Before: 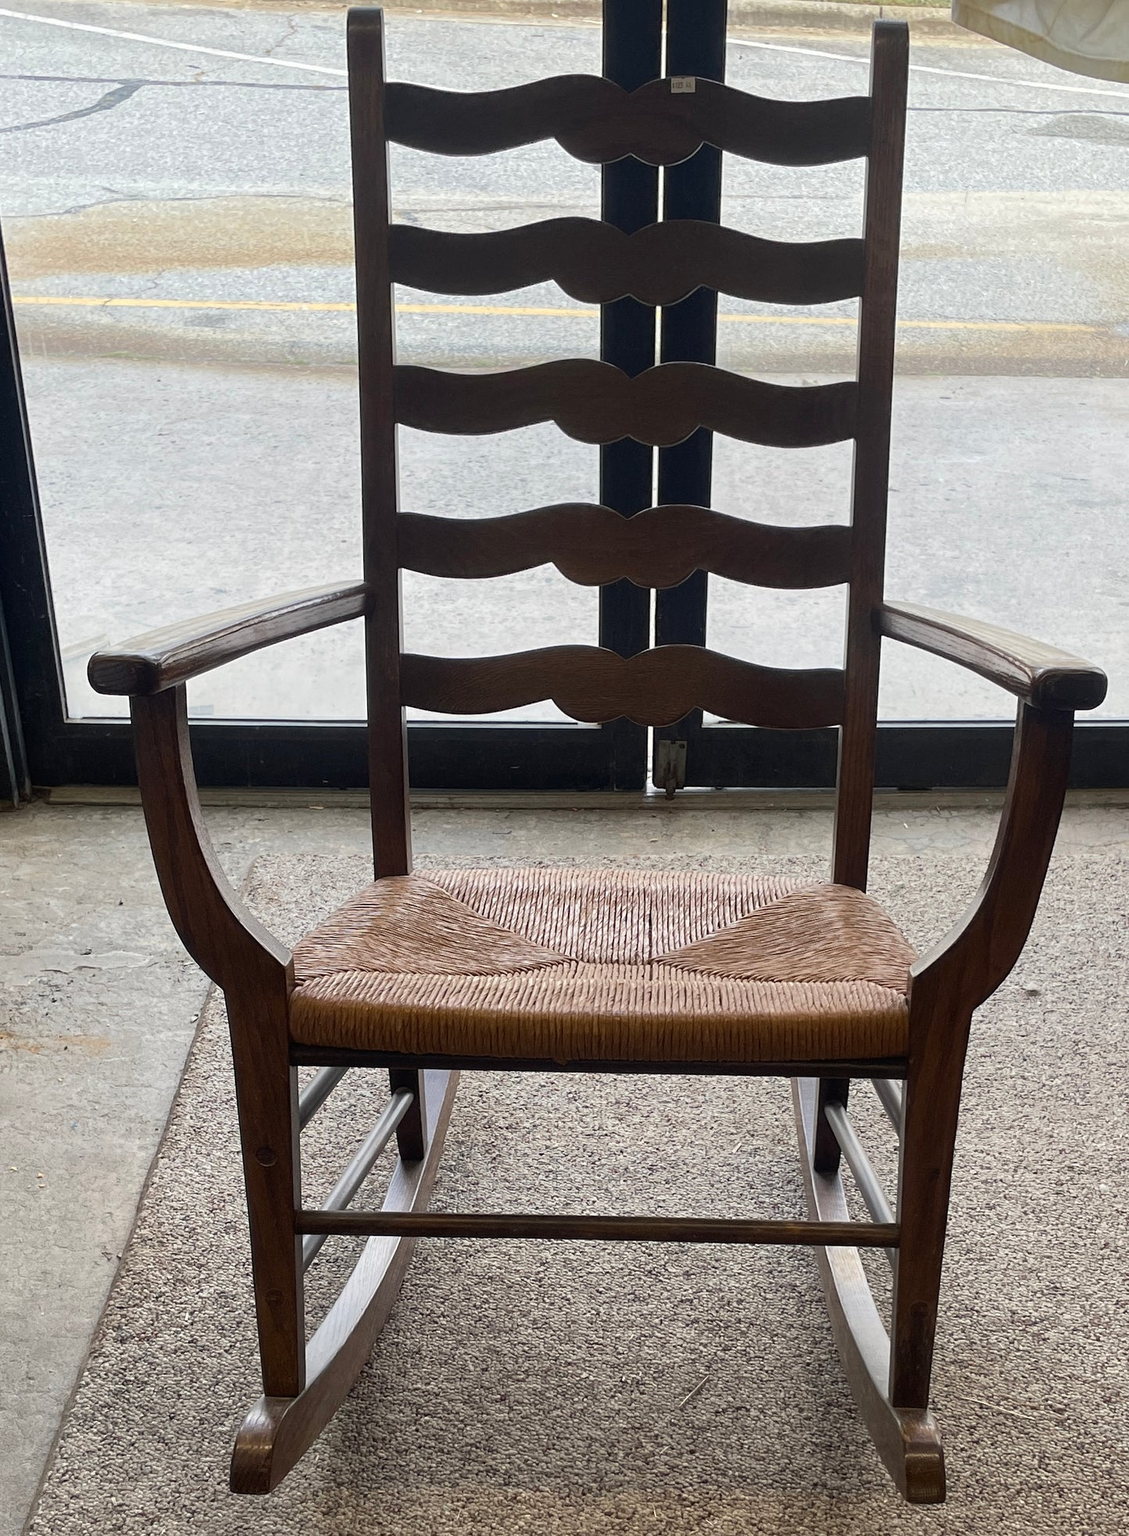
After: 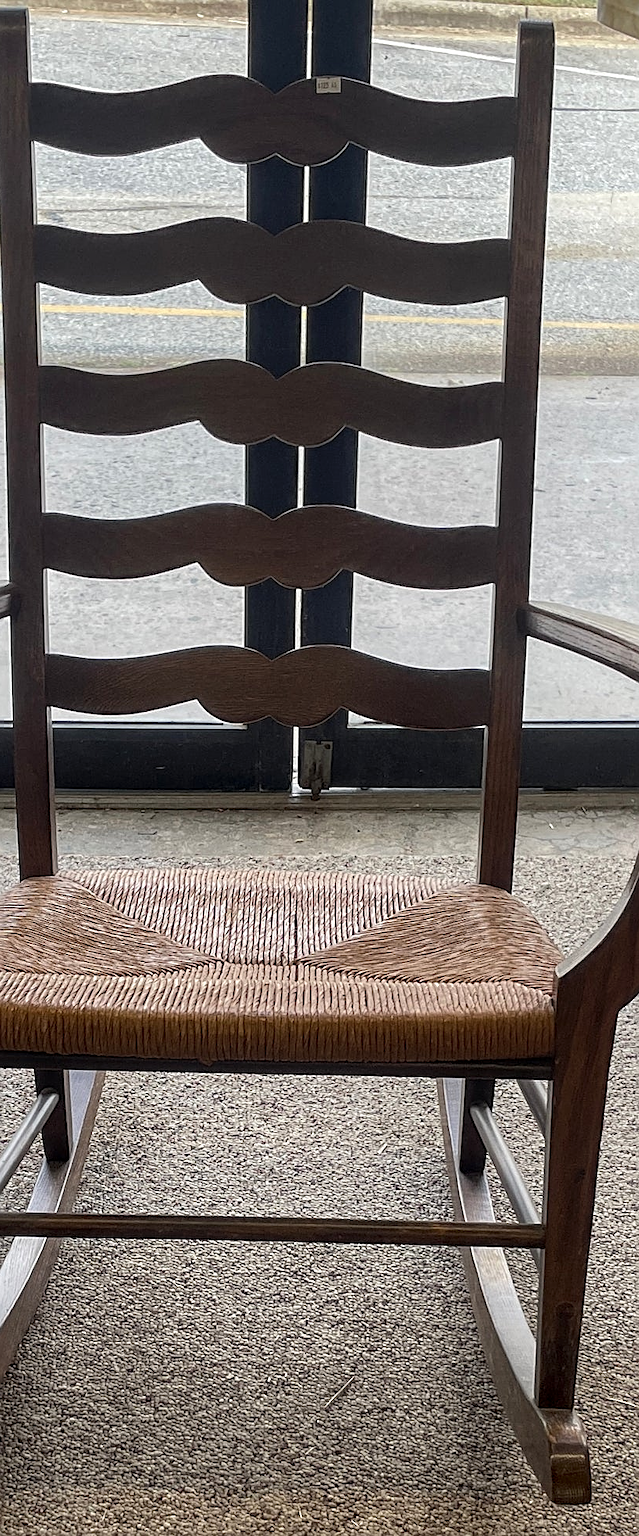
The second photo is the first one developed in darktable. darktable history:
crop: left 31.458%, top 0%, right 11.876%
local contrast: detail 130%
sharpen: on, module defaults
